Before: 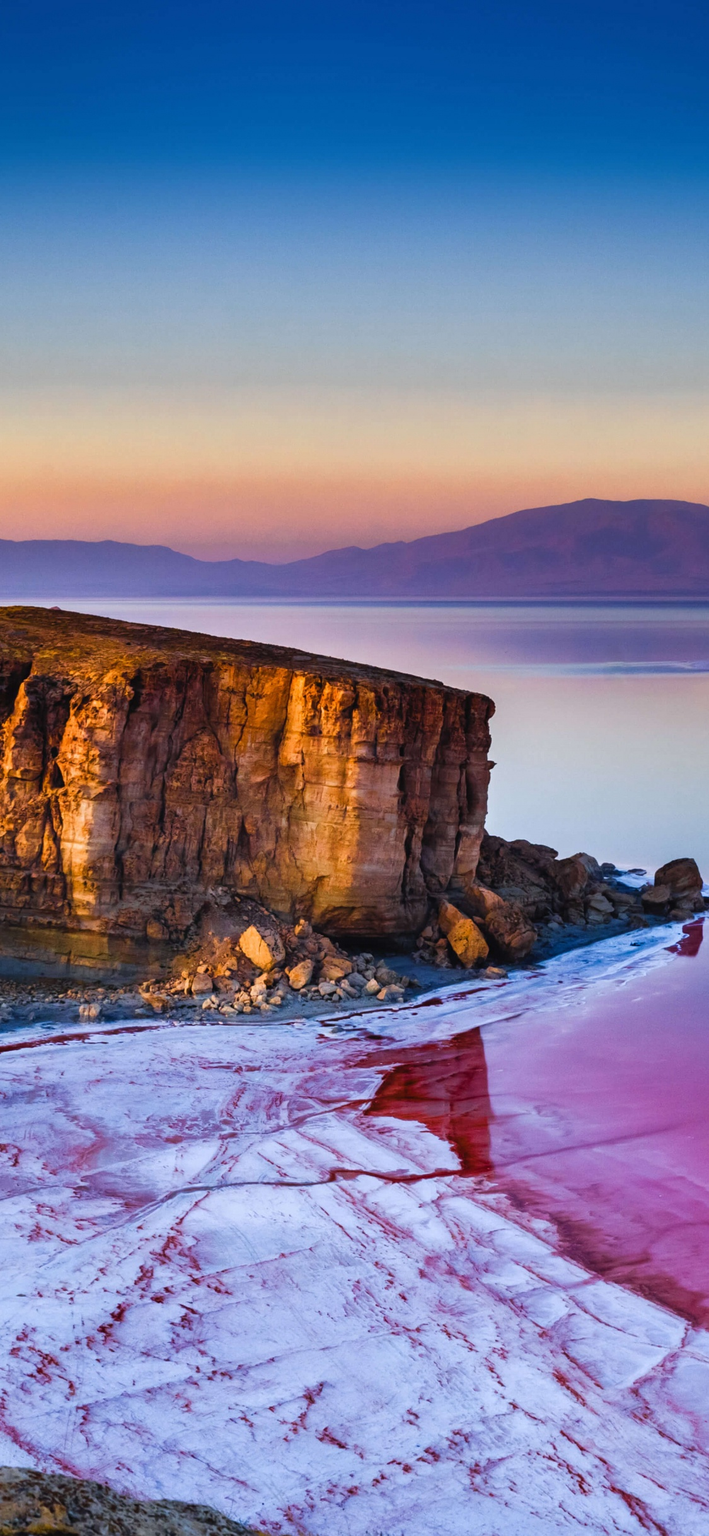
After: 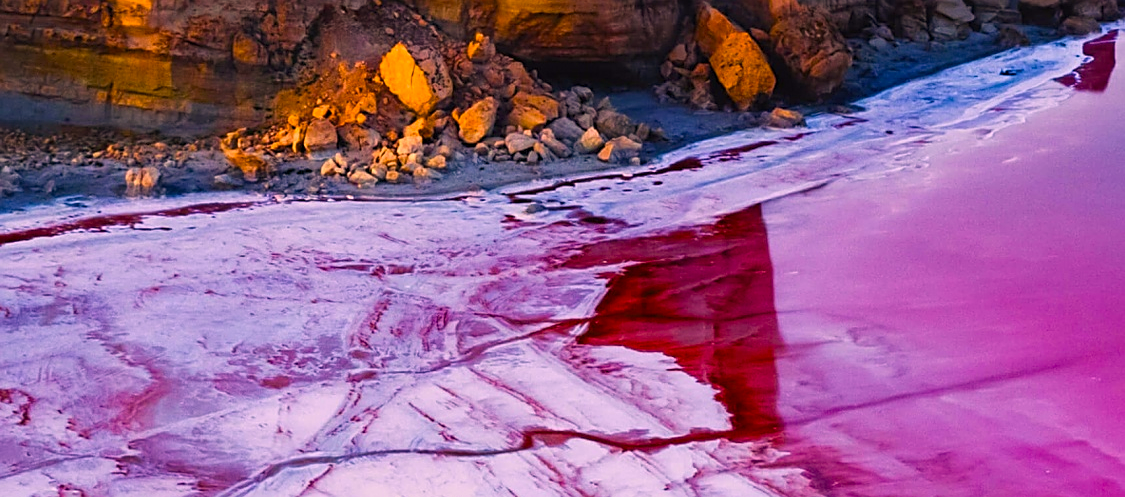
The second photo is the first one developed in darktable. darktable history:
color correction: highlights a* 17.68, highlights b* 19.13
crop and rotate: top 58.513%, bottom 21.062%
sharpen: on, module defaults
color balance rgb: perceptual saturation grading › global saturation 29.42%, global vibrance 20%
